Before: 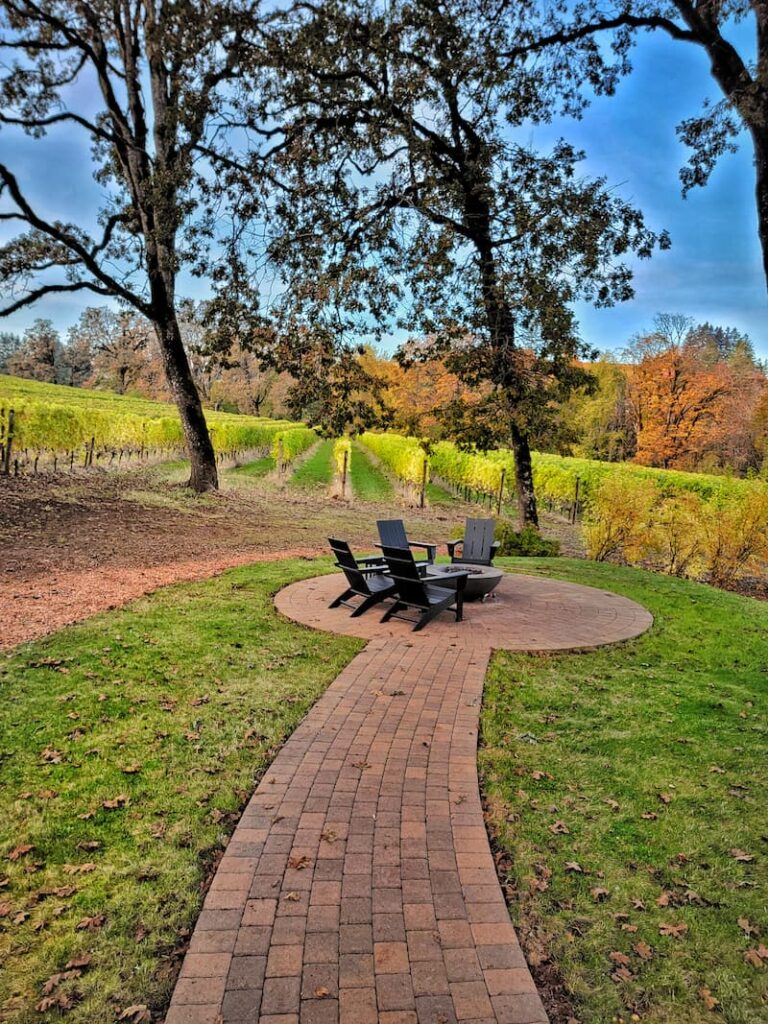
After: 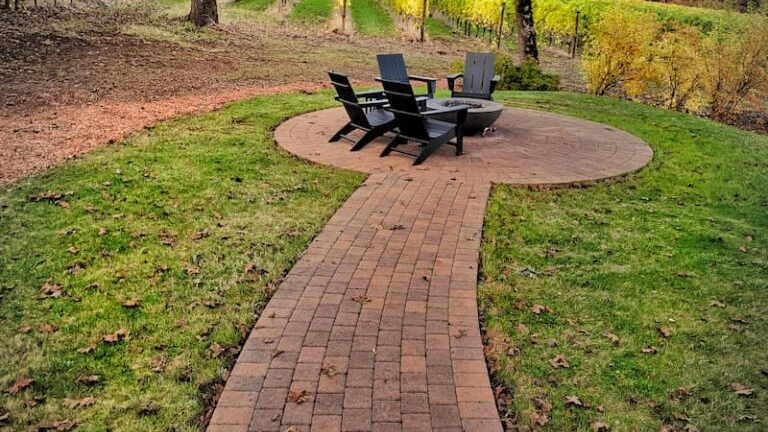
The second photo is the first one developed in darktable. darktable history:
crop: top 45.551%, bottom 12.262%
vignetting: fall-off radius 60.92%
